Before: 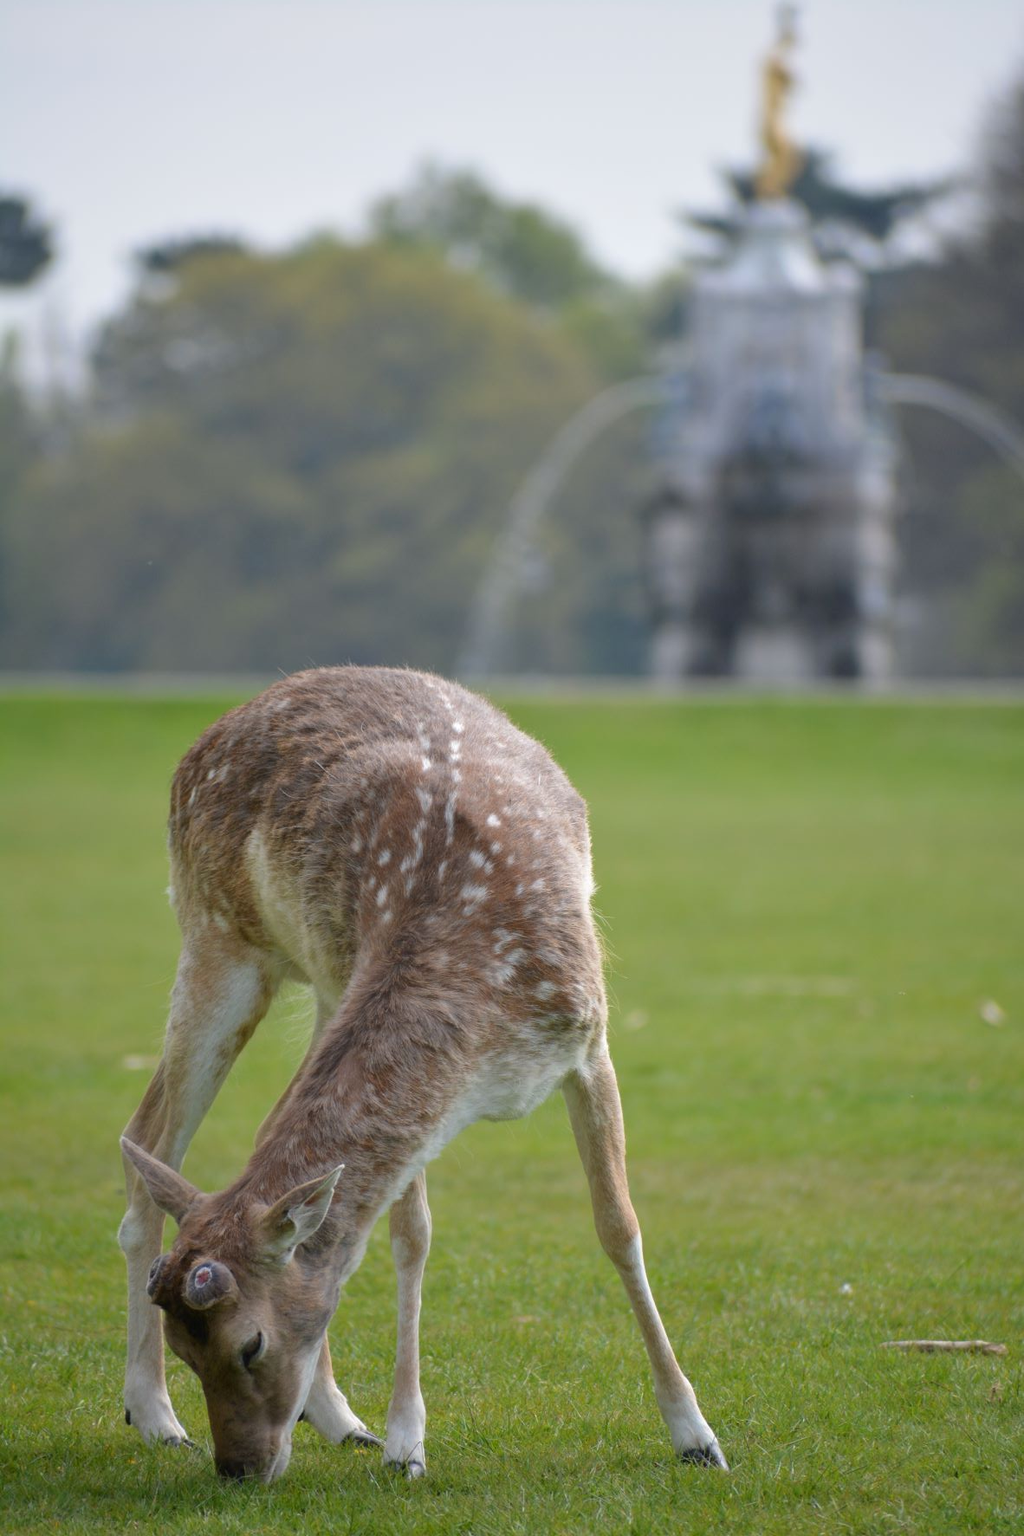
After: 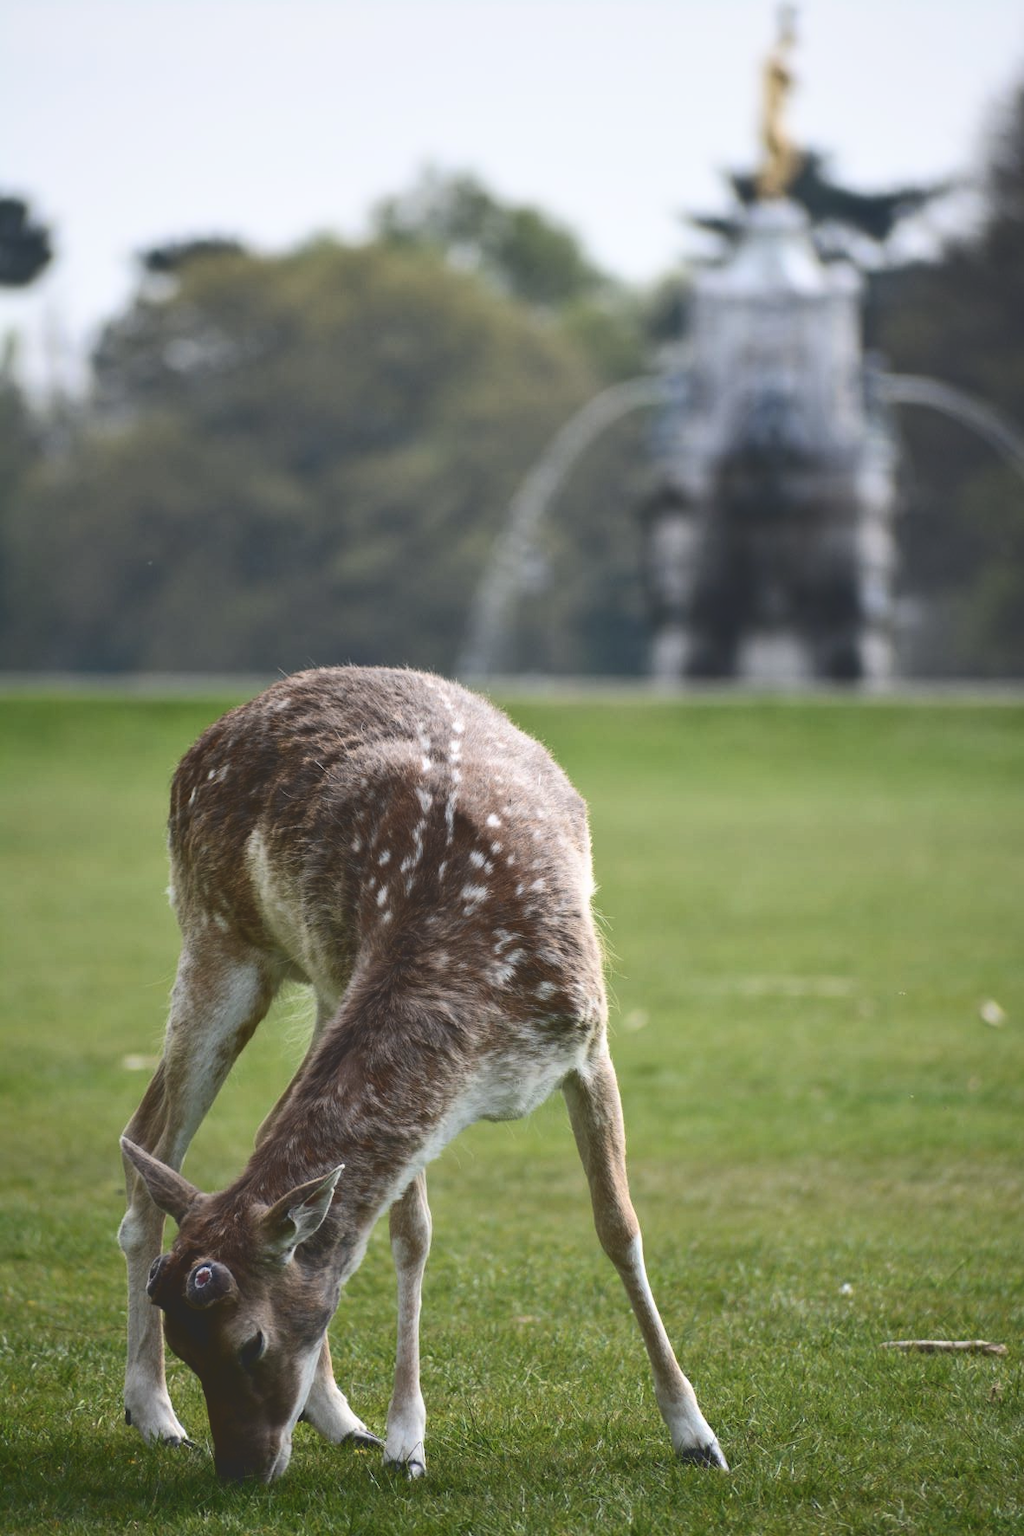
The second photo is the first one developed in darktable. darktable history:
exposure: black level correction -0.015, exposure -0.526 EV, compensate highlight preservation false
tone curve: curves: ch0 [(0, 0) (0.003, 0.156) (0.011, 0.156) (0.025, 0.161) (0.044, 0.161) (0.069, 0.161) (0.1, 0.166) (0.136, 0.168) (0.177, 0.179) (0.224, 0.202) (0.277, 0.241) (0.335, 0.296) (0.399, 0.378) (0.468, 0.484) (0.543, 0.604) (0.623, 0.728) (0.709, 0.822) (0.801, 0.918) (0.898, 0.98) (1, 1)], color space Lab, independent channels, preserve colors none
tone equalizer: -8 EV -0.451 EV, -7 EV -0.369 EV, -6 EV -0.365 EV, -5 EV -0.24 EV, -3 EV 0.255 EV, -2 EV 0.346 EV, -1 EV 0.397 EV, +0 EV 0.407 EV, edges refinement/feathering 500, mask exposure compensation -1.57 EV, preserve details no
